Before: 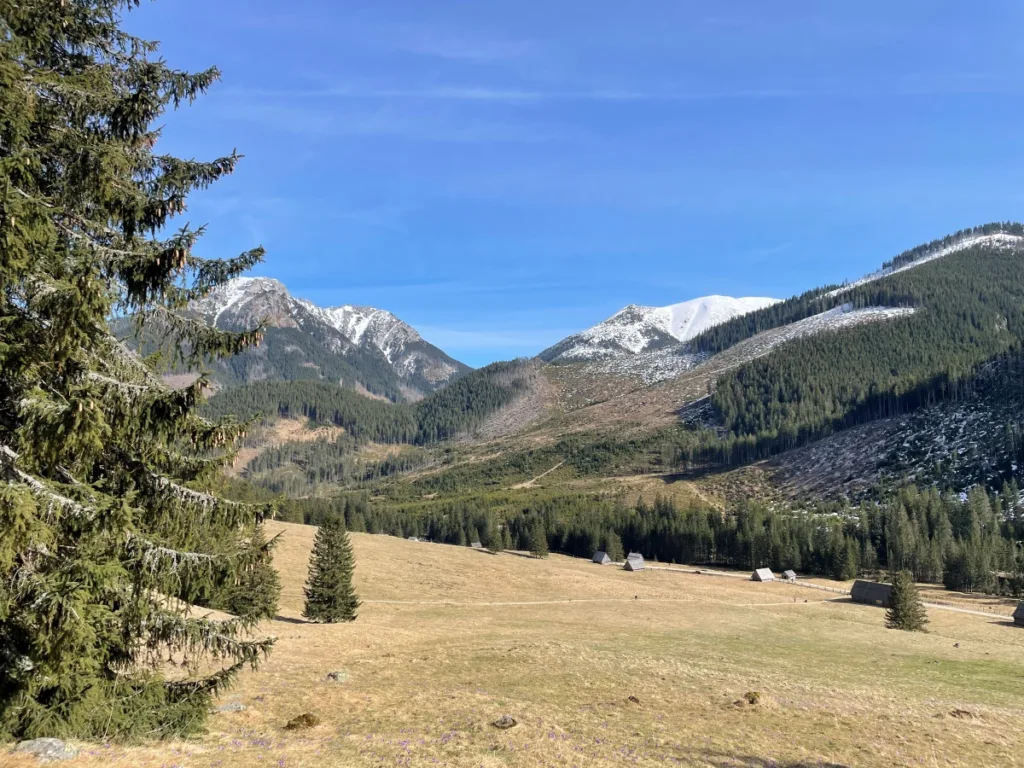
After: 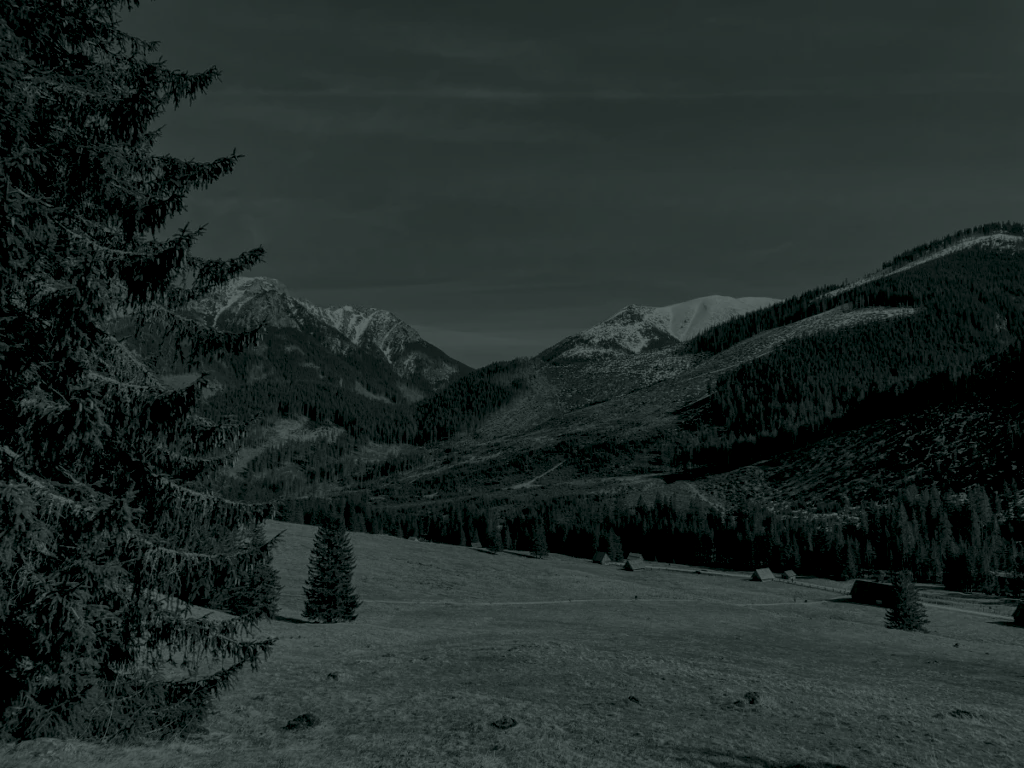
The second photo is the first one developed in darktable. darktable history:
colorize: hue 90°, saturation 19%, lightness 1.59%, version 1
exposure: black level correction 0.009, exposure 0.014 EV, compensate highlight preservation false
local contrast: detail 130%
